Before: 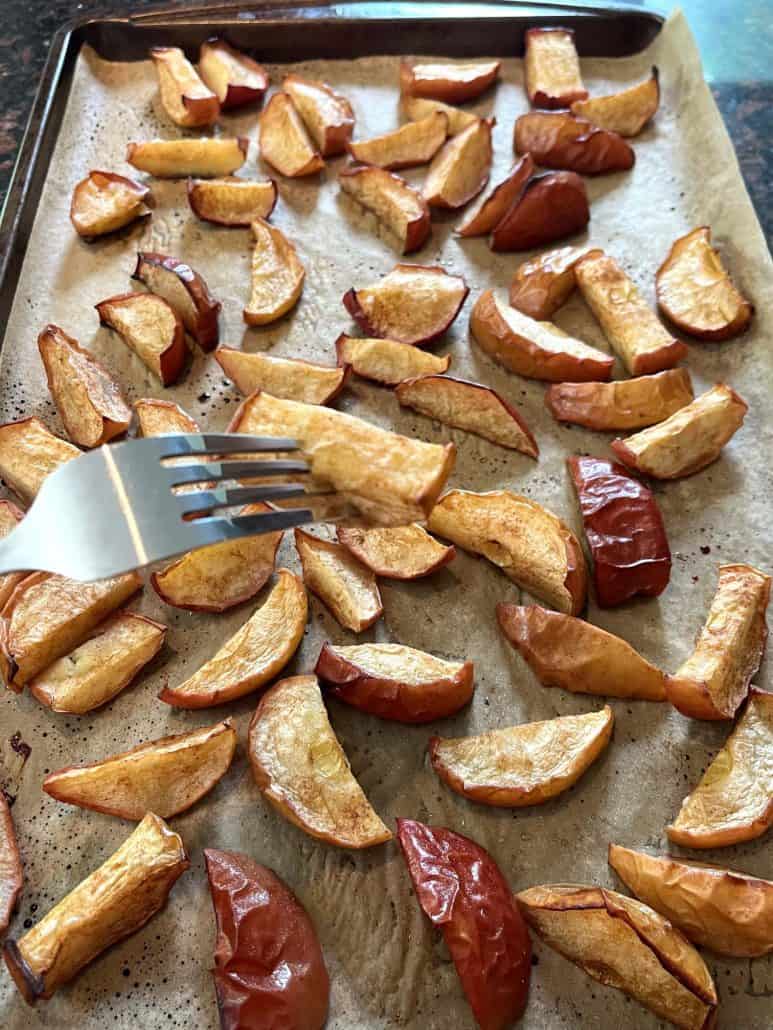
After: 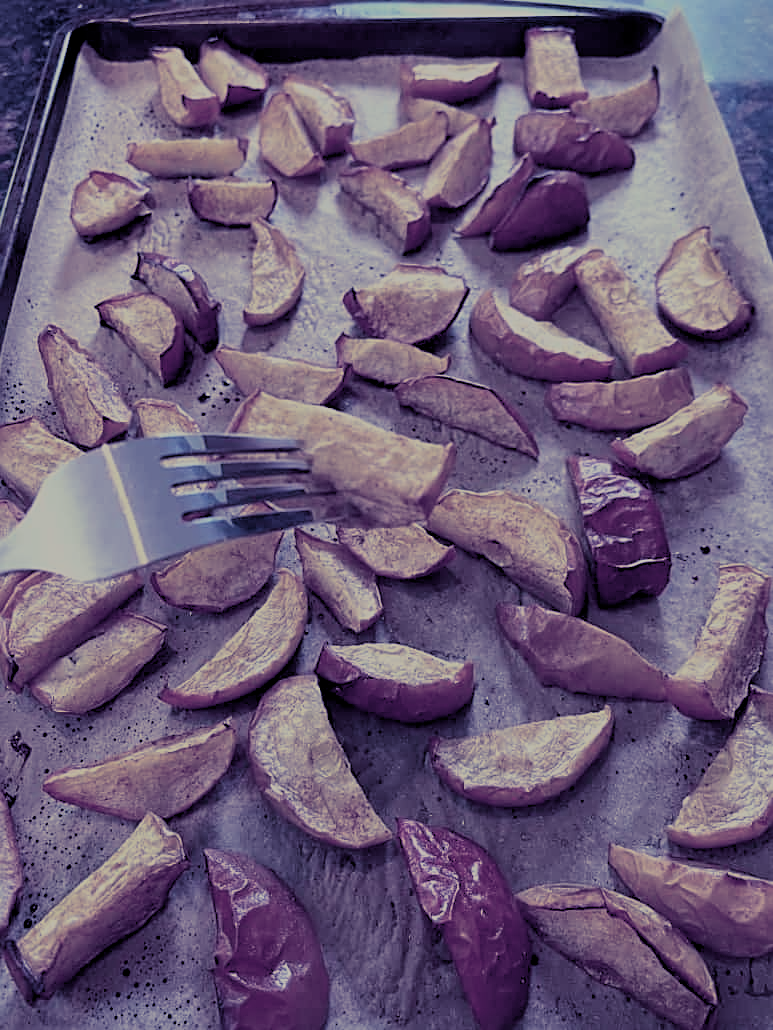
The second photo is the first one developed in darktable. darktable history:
split-toning: shadows › hue 242.67°, shadows › saturation 0.733, highlights › hue 45.33°, highlights › saturation 0.667, balance -53.304, compress 21.15%
white balance: red 1.029, blue 0.92
filmic rgb: black relative exposure -7 EV, white relative exposure 6 EV, threshold 3 EV, target black luminance 0%, hardness 2.73, latitude 61.22%, contrast 0.691, highlights saturation mix 10%, shadows ↔ highlights balance -0.073%, preserve chrominance no, color science v4 (2020), iterations of high-quality reconstruction 10, contrast in shadows soft, contrast in highlights soft, enable highlight reconstruction true
tone equalizer: on, module defaults
sharpen: on, module defaults
